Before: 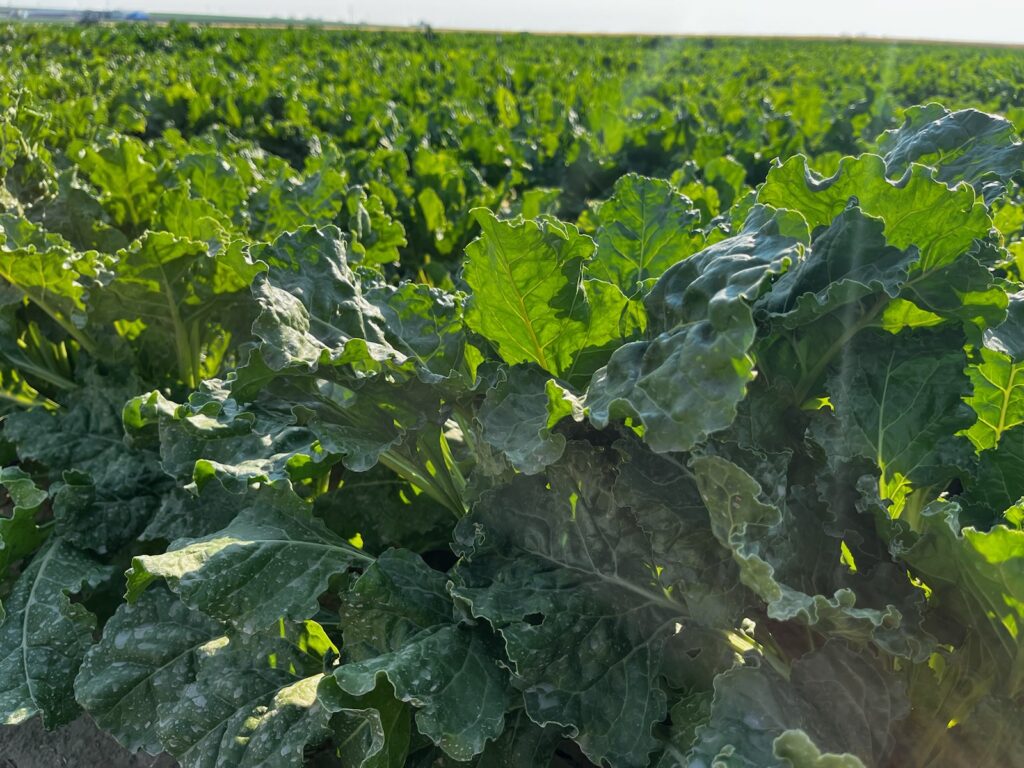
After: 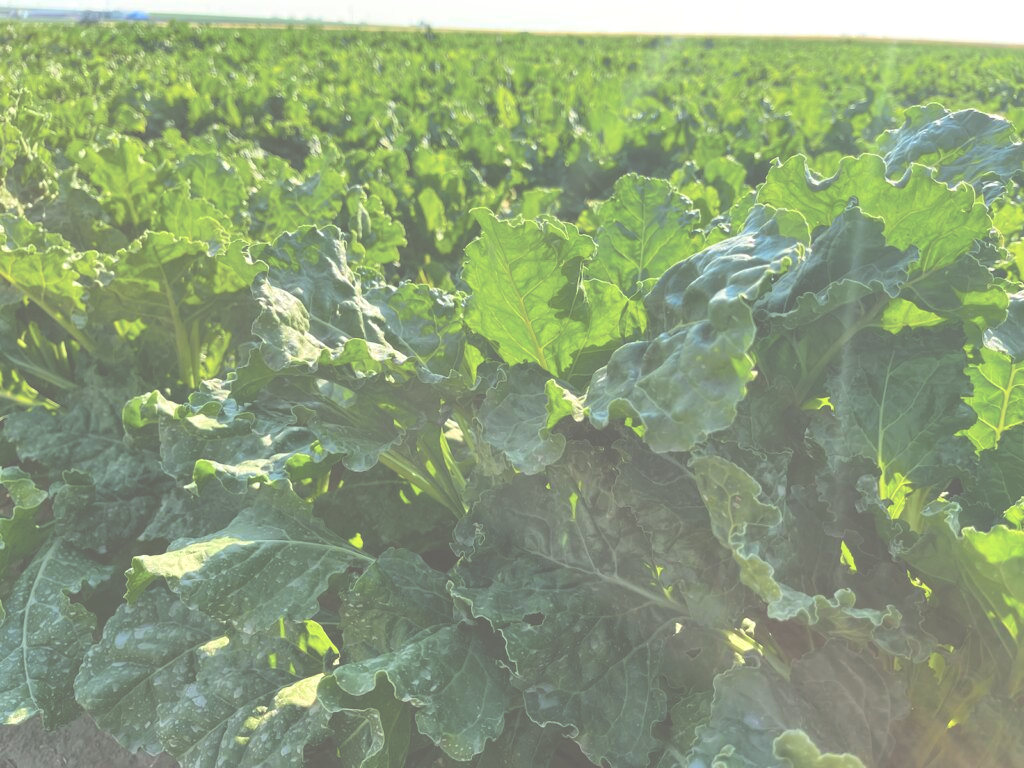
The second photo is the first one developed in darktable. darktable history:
exposure: black level correction -0.071, exposure 0.5 EV, compensate highlight preservation false
tone curve: curves: ch0 [(0, 0.021) (0.049, 0.044) (0.152, 0.14) (0.328, 0.377) (0.473, 0.543) (0.641, 0.705) (0.868, 0.887) (1, 0.969)]; ch1 [(0, 0) (0.322, 0.328) (0.43, 0.425) (0.474, 0.466) (0.502, 0.503) (0.522, 0.526) (0.564, 0.591) (0.602, 0.632) (0.677, 0.701) (0.859, 0.885) (1, 1)]; ch2 [(0, 0) (0.33, 0.301) (0.447, 0.44) (0.487, 0.496) (0.502, 0.516) (0.535, 0.554) (0.565, 0.598) (0.618, 0.629) (1, 1)], color space Lab, independent channels, preserve colors none
